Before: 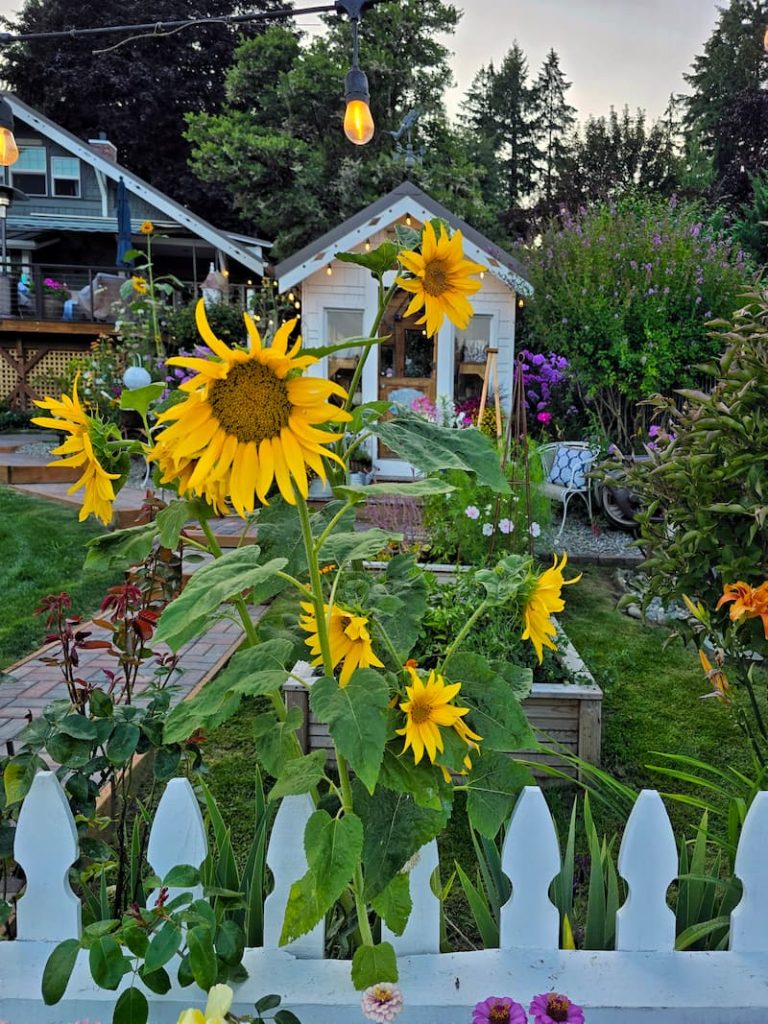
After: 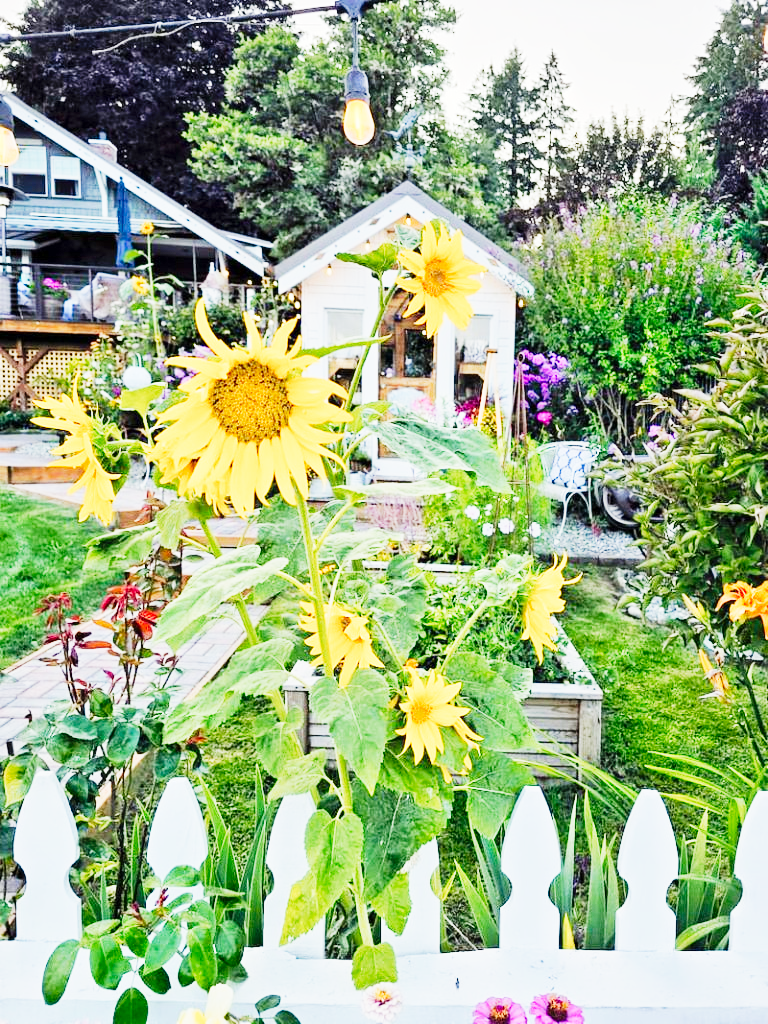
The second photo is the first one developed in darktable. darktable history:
tone curve: curves: ch0 [(0, 0) (0.417, 0.851) (1, 1)], preserve colors none
